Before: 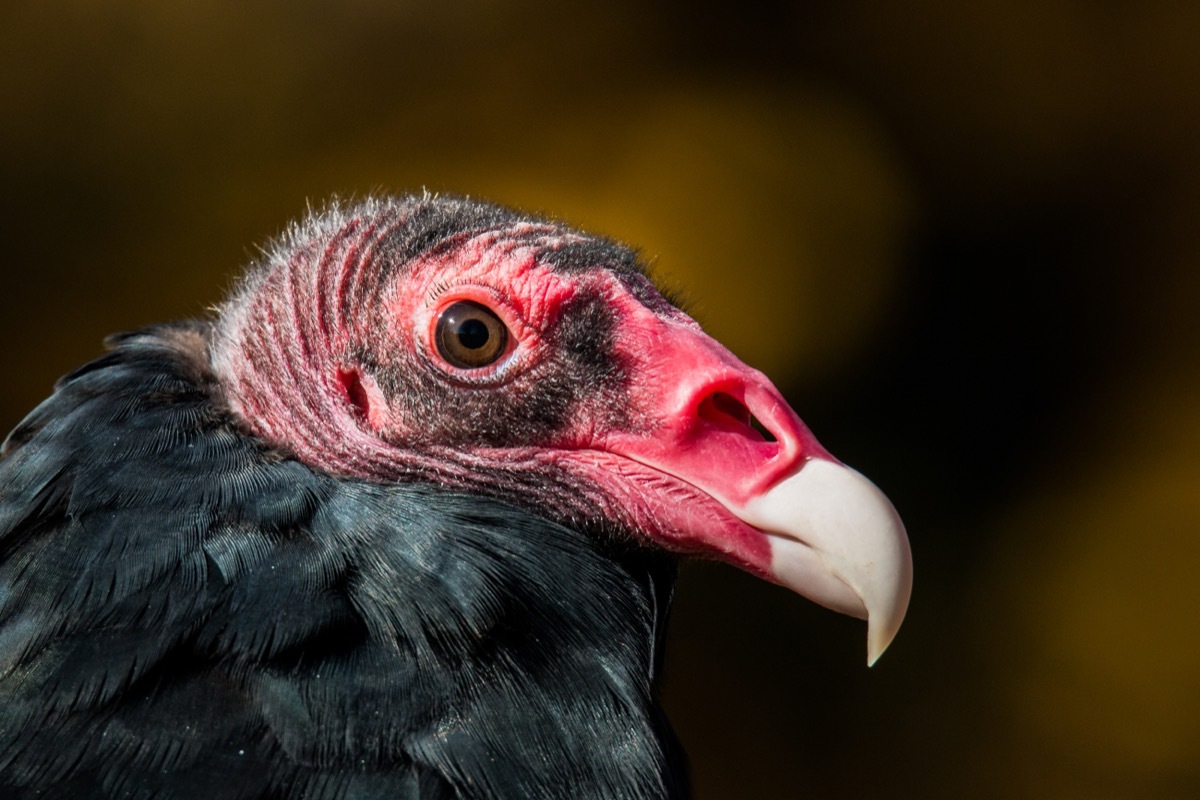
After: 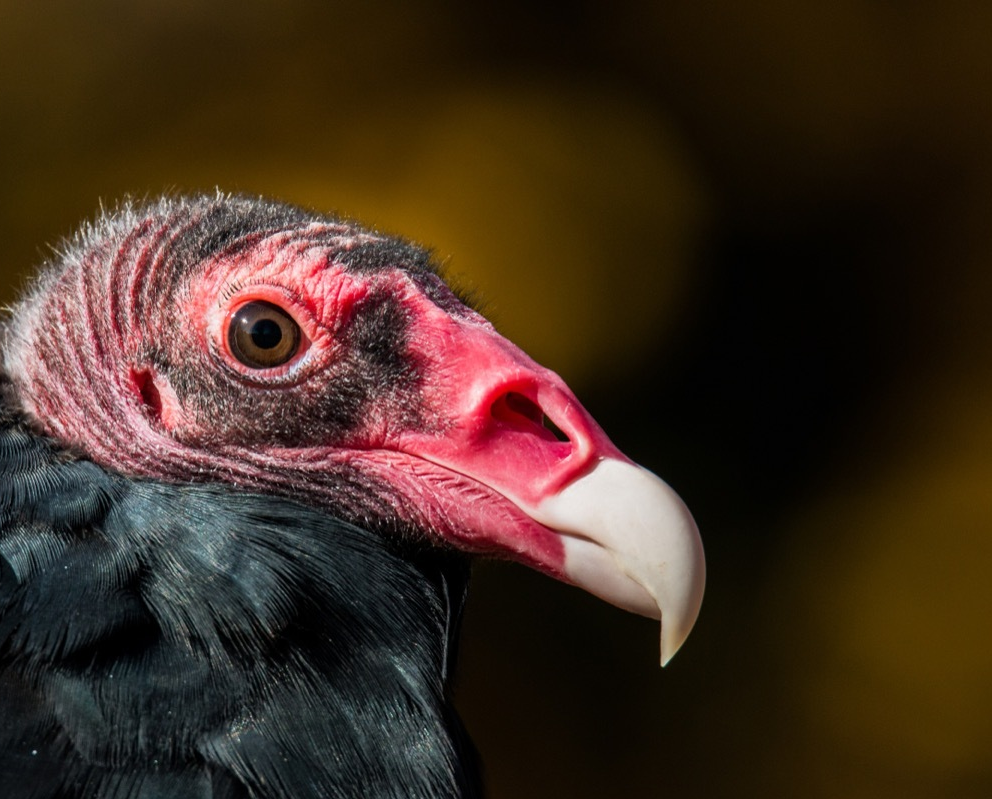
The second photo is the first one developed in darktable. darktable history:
crop: left 17.293%, bottom 0.034%
